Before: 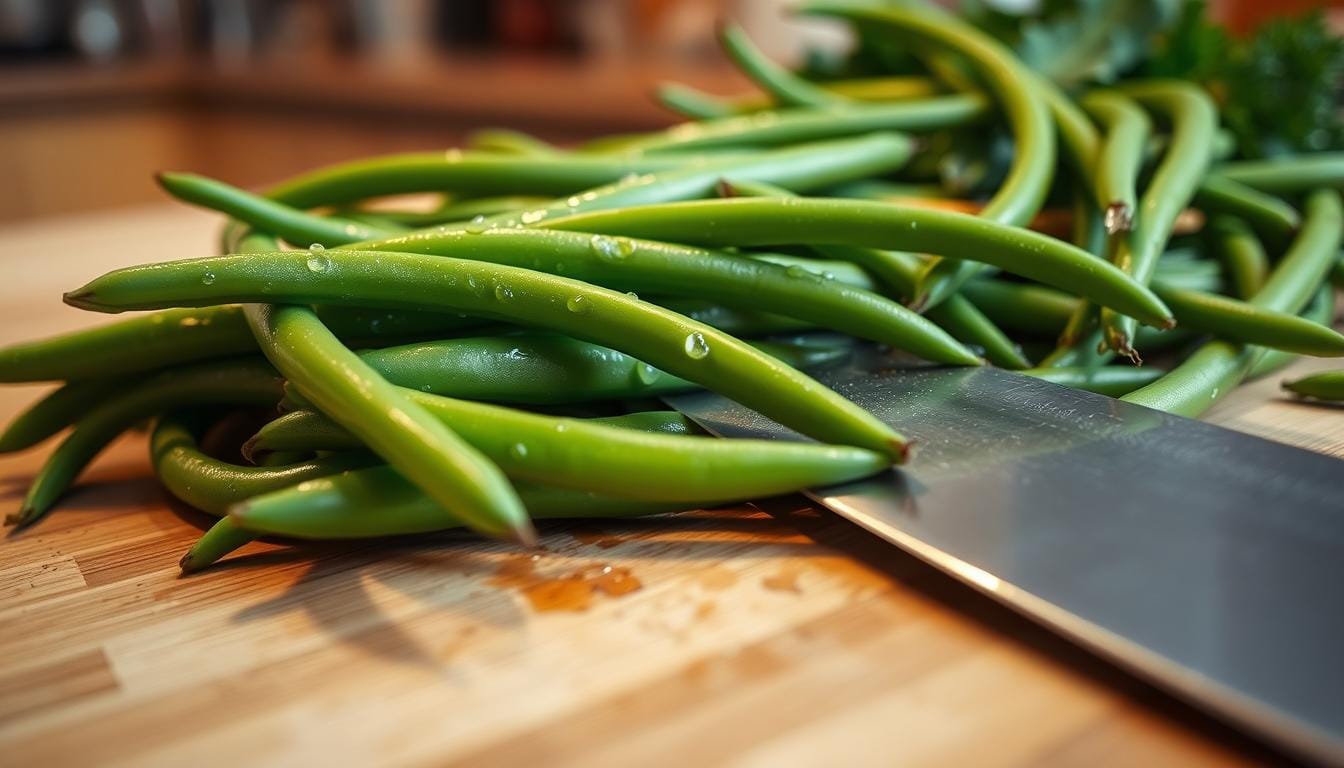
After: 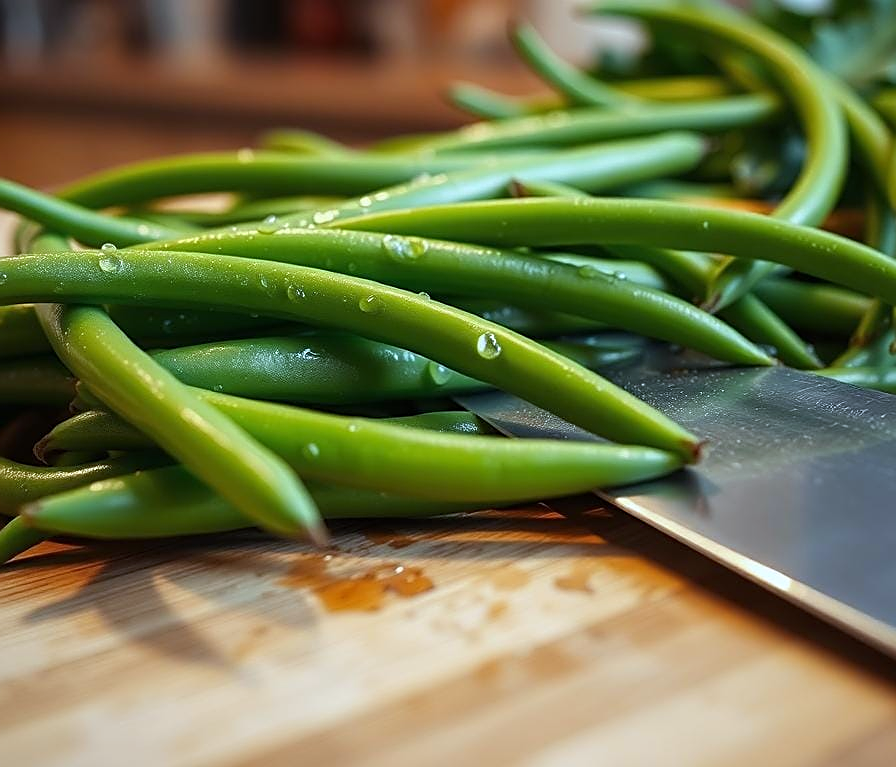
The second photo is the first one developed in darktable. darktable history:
crop and rotate: left 15.546%, right 17.787%
sharpen: on, module defaults
white balance: red 0.931, blue 1.11
